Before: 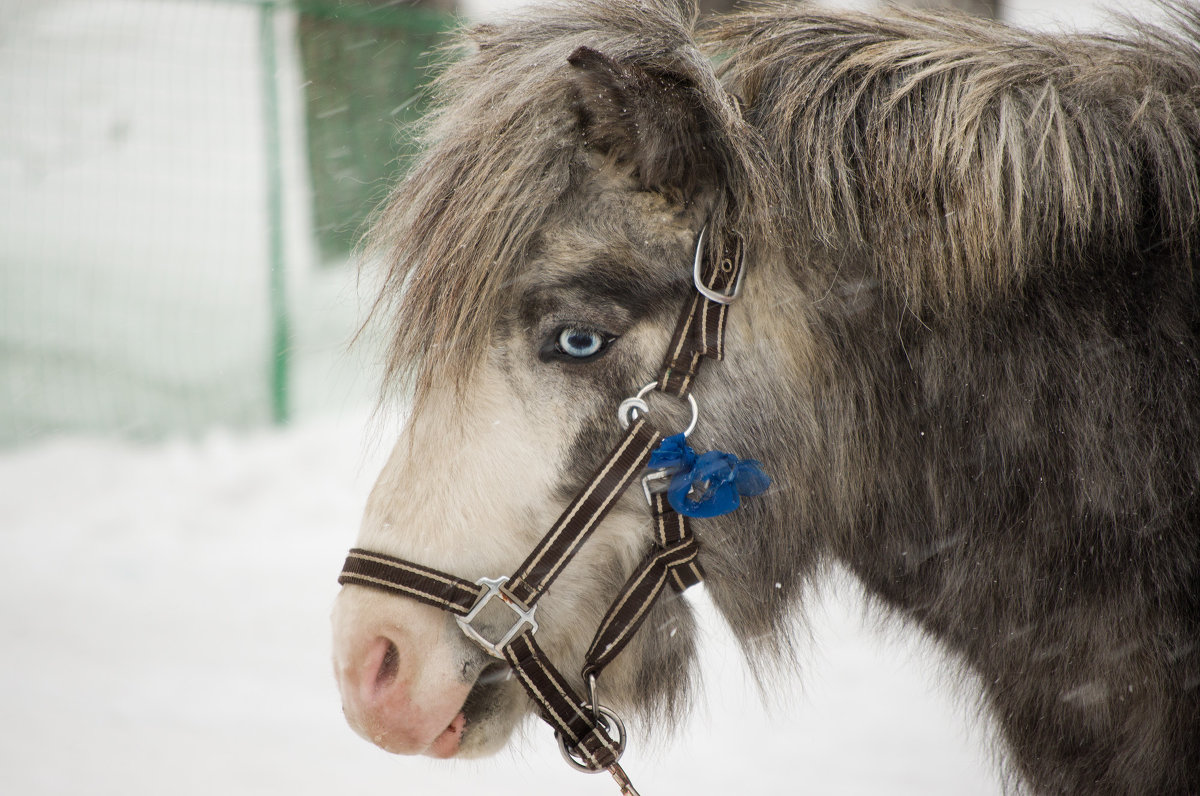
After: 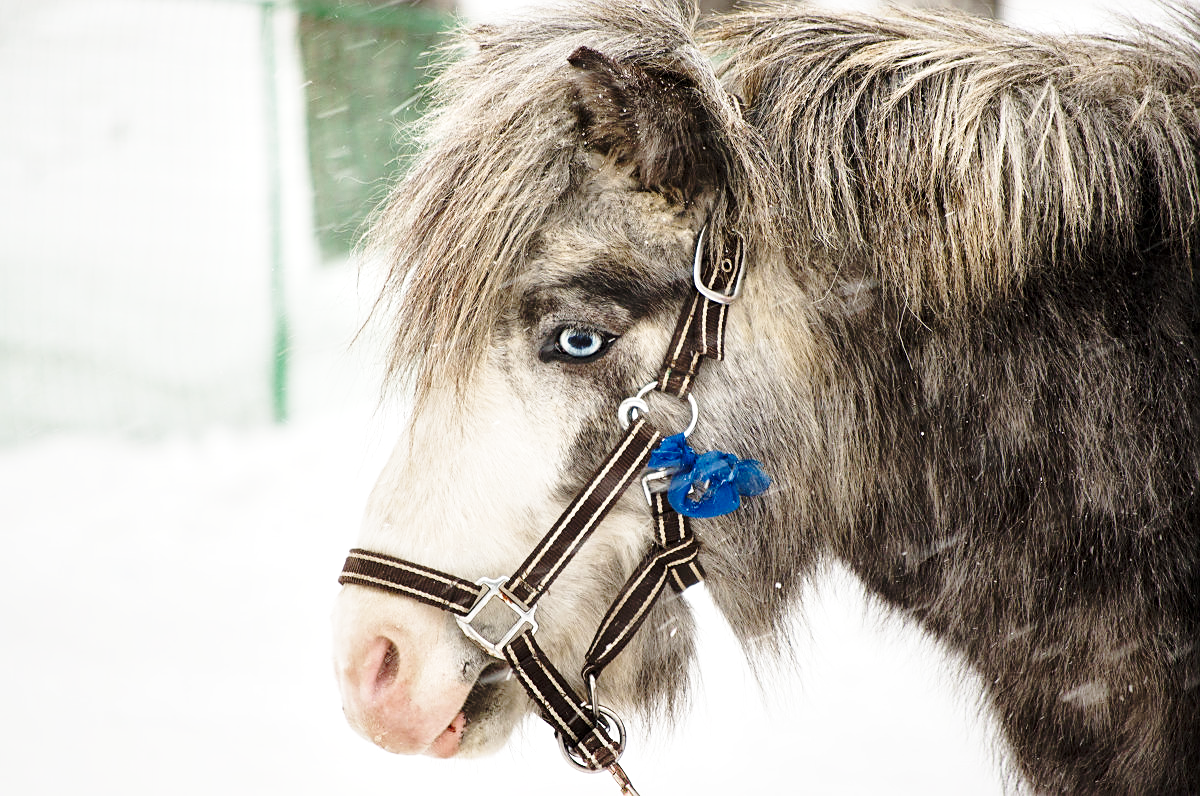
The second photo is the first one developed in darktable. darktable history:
local contrast: mode bilateral grid, contrast 20, coarseness 50, detail 132%, midtone range 0.2
base curve: curves: ch0 [(0, 0) (0.032, 0.037) (0.105, 0.228) (0.435, 0.76) (0.856, 0.983) (1, 1)], preserve colors none
exposure: compensate exposure bias true, compensate highlight preservation false
sharpen: on, module defaults
